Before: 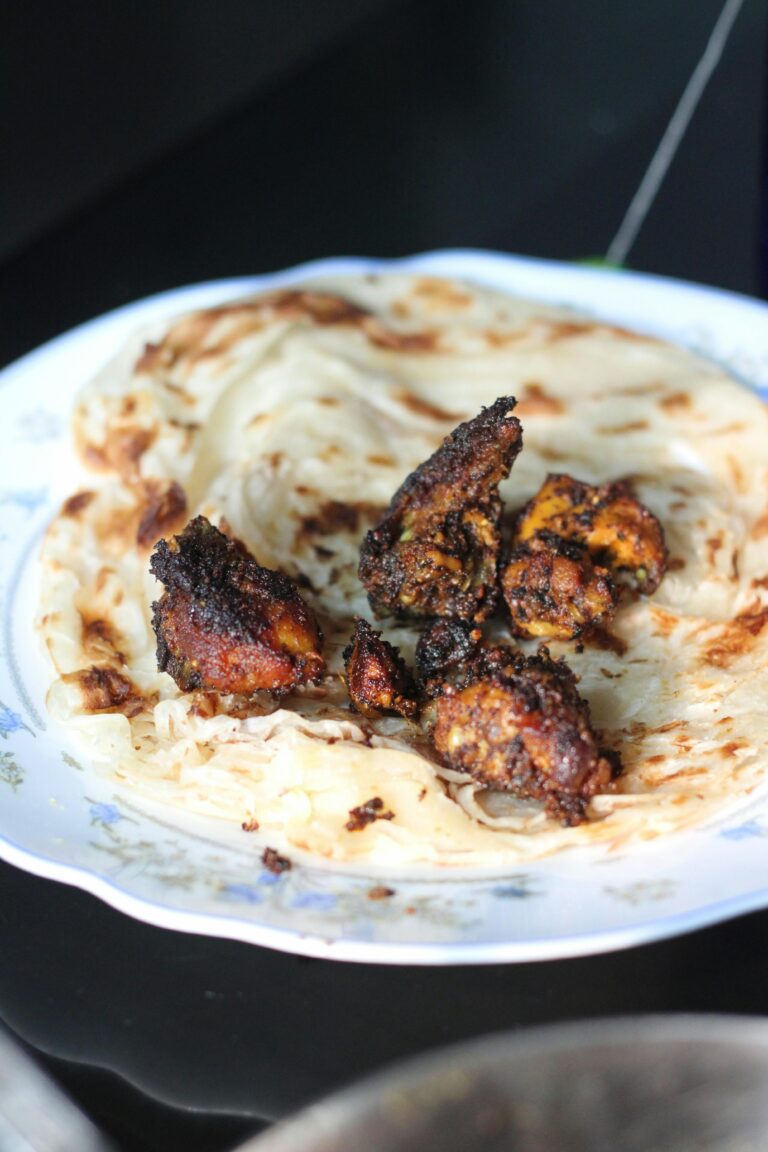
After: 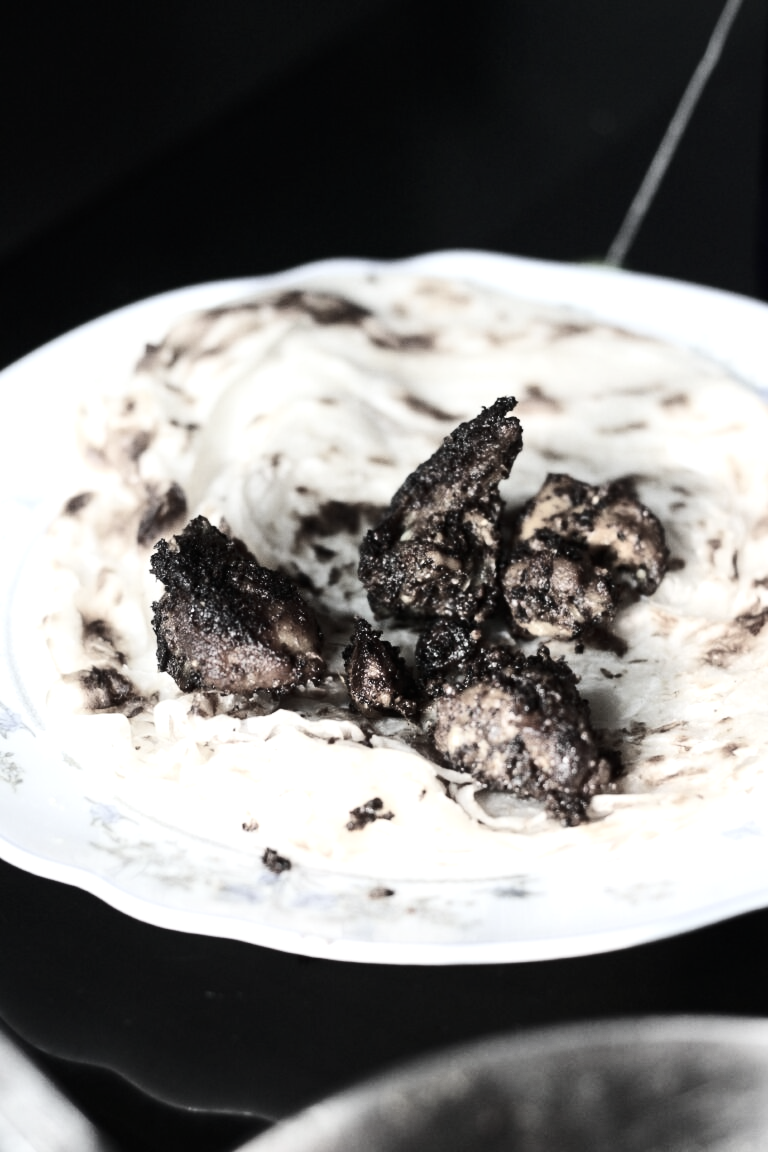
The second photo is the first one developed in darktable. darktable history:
tone equalizer: -8 EV -0.378 EV, -7 EV -0.4 EV, -6 EV -0.336 EV, -5 EV -0.214 EV, -3 EV 0.257 EV, -2 EV 0.32 EV, -1 EV 0.4 EV, +0 EV 0.392 EV, edges refinement/feathering 500, mask exposure compensation -1.57 EV, preserve details no
contrast brightness saturation: contrast 0.275
color correction: highlights b* -0.054, saturation 0.202
